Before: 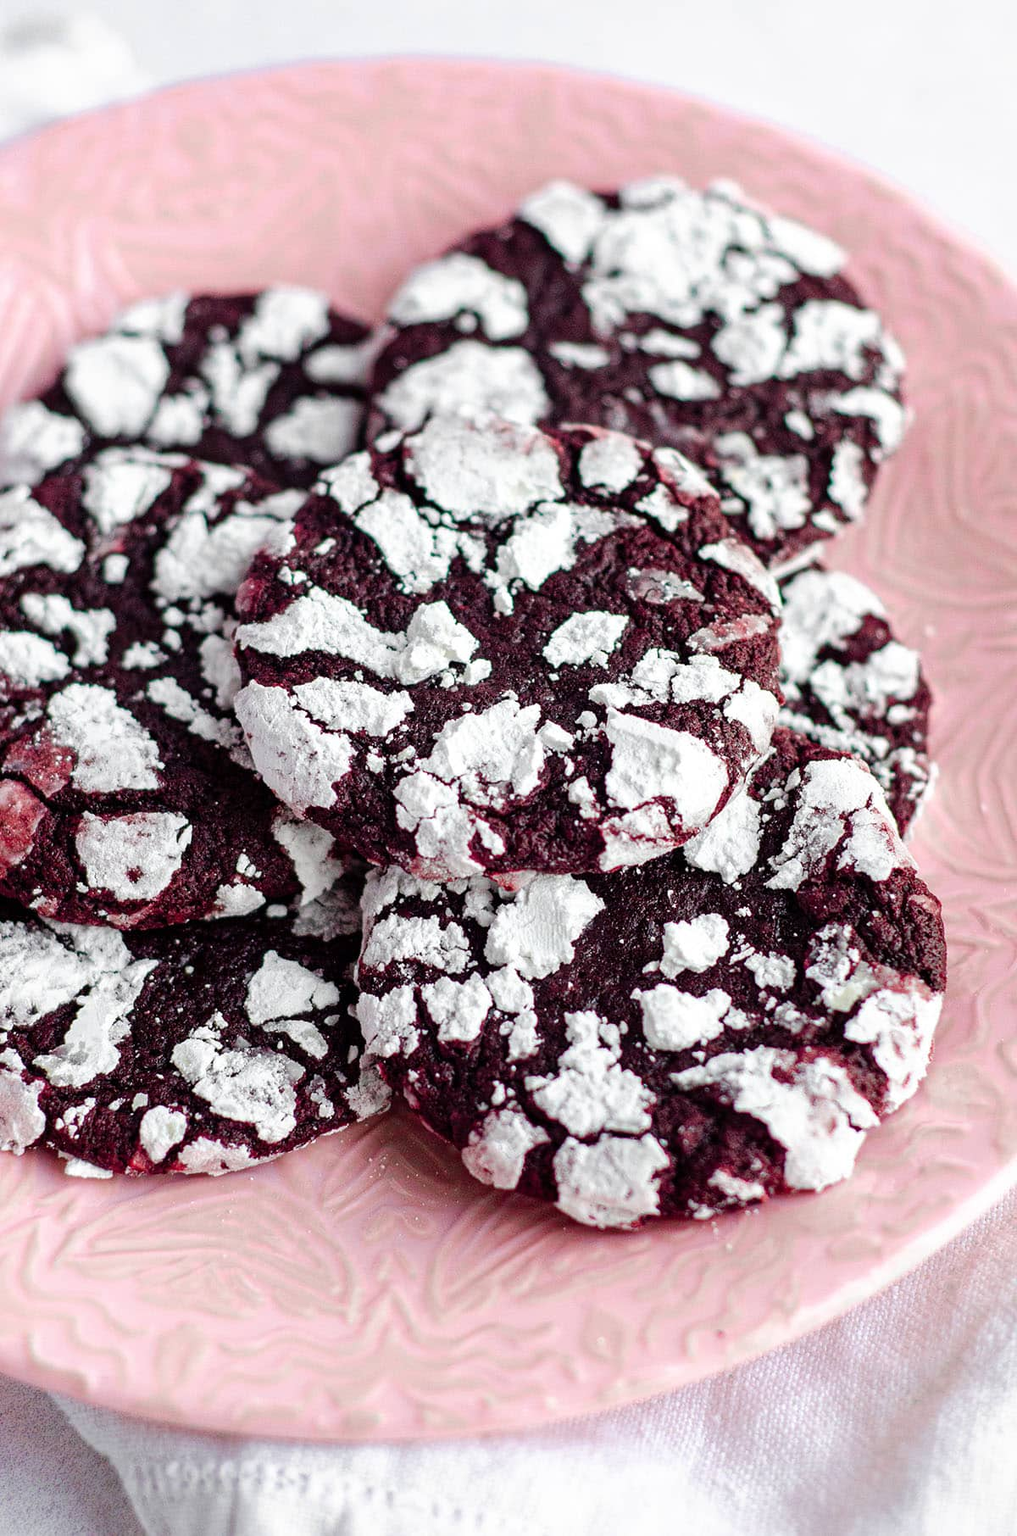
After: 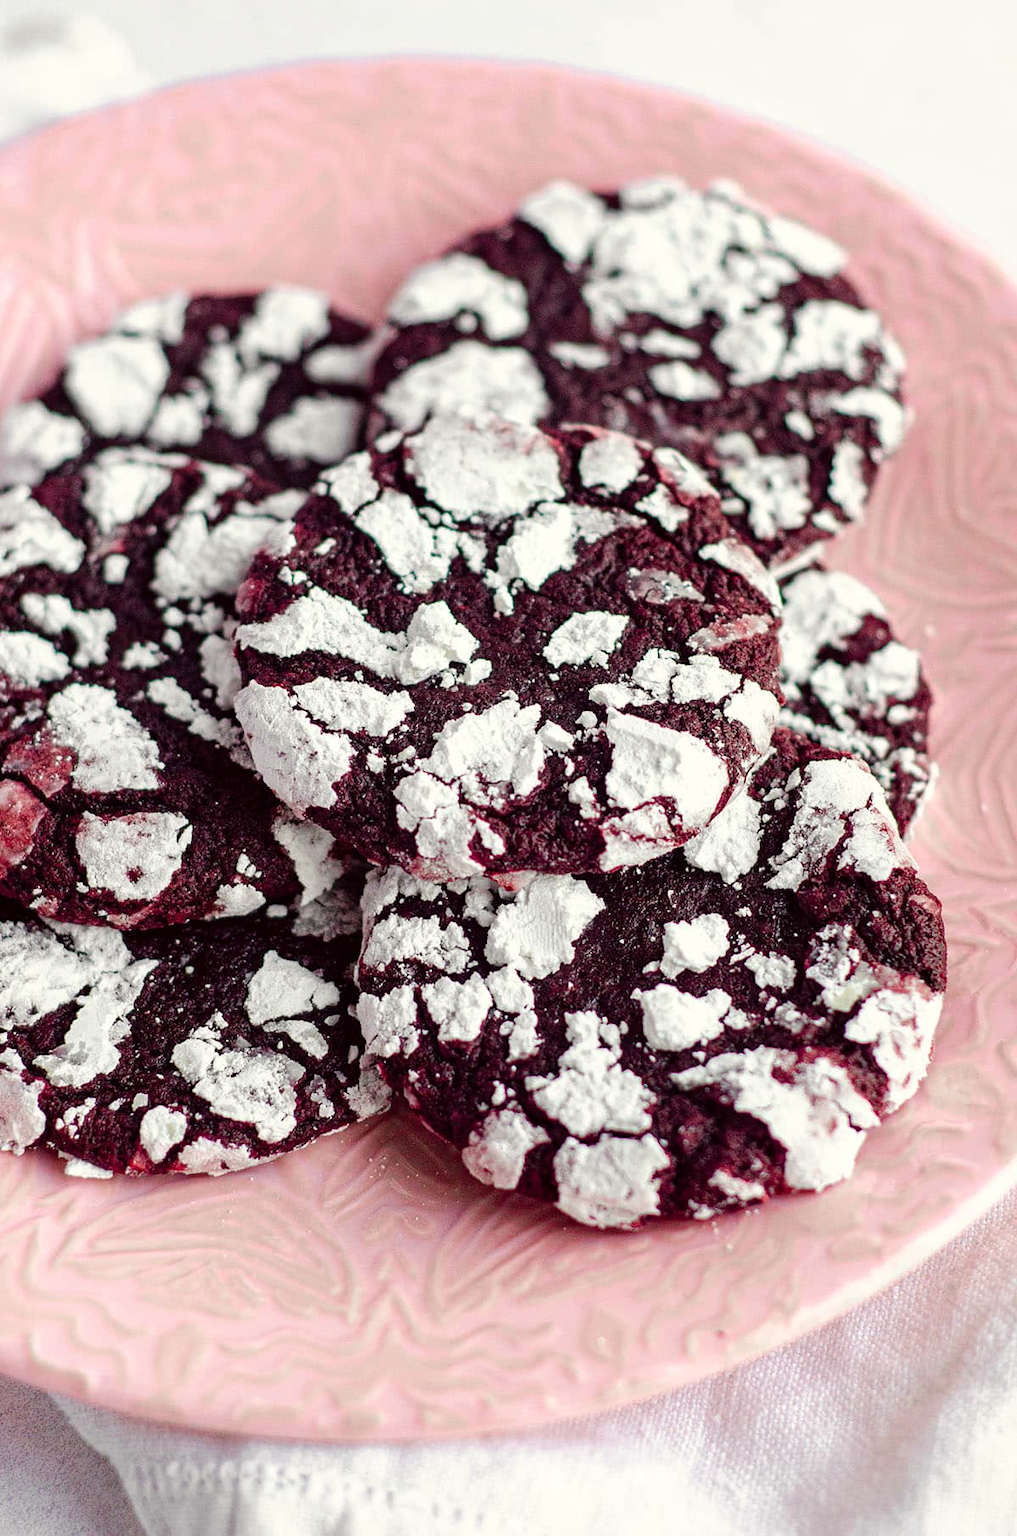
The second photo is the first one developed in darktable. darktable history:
color correction: highlights a* -0.969, highlights b* 4.57, shadows a* 3.63
